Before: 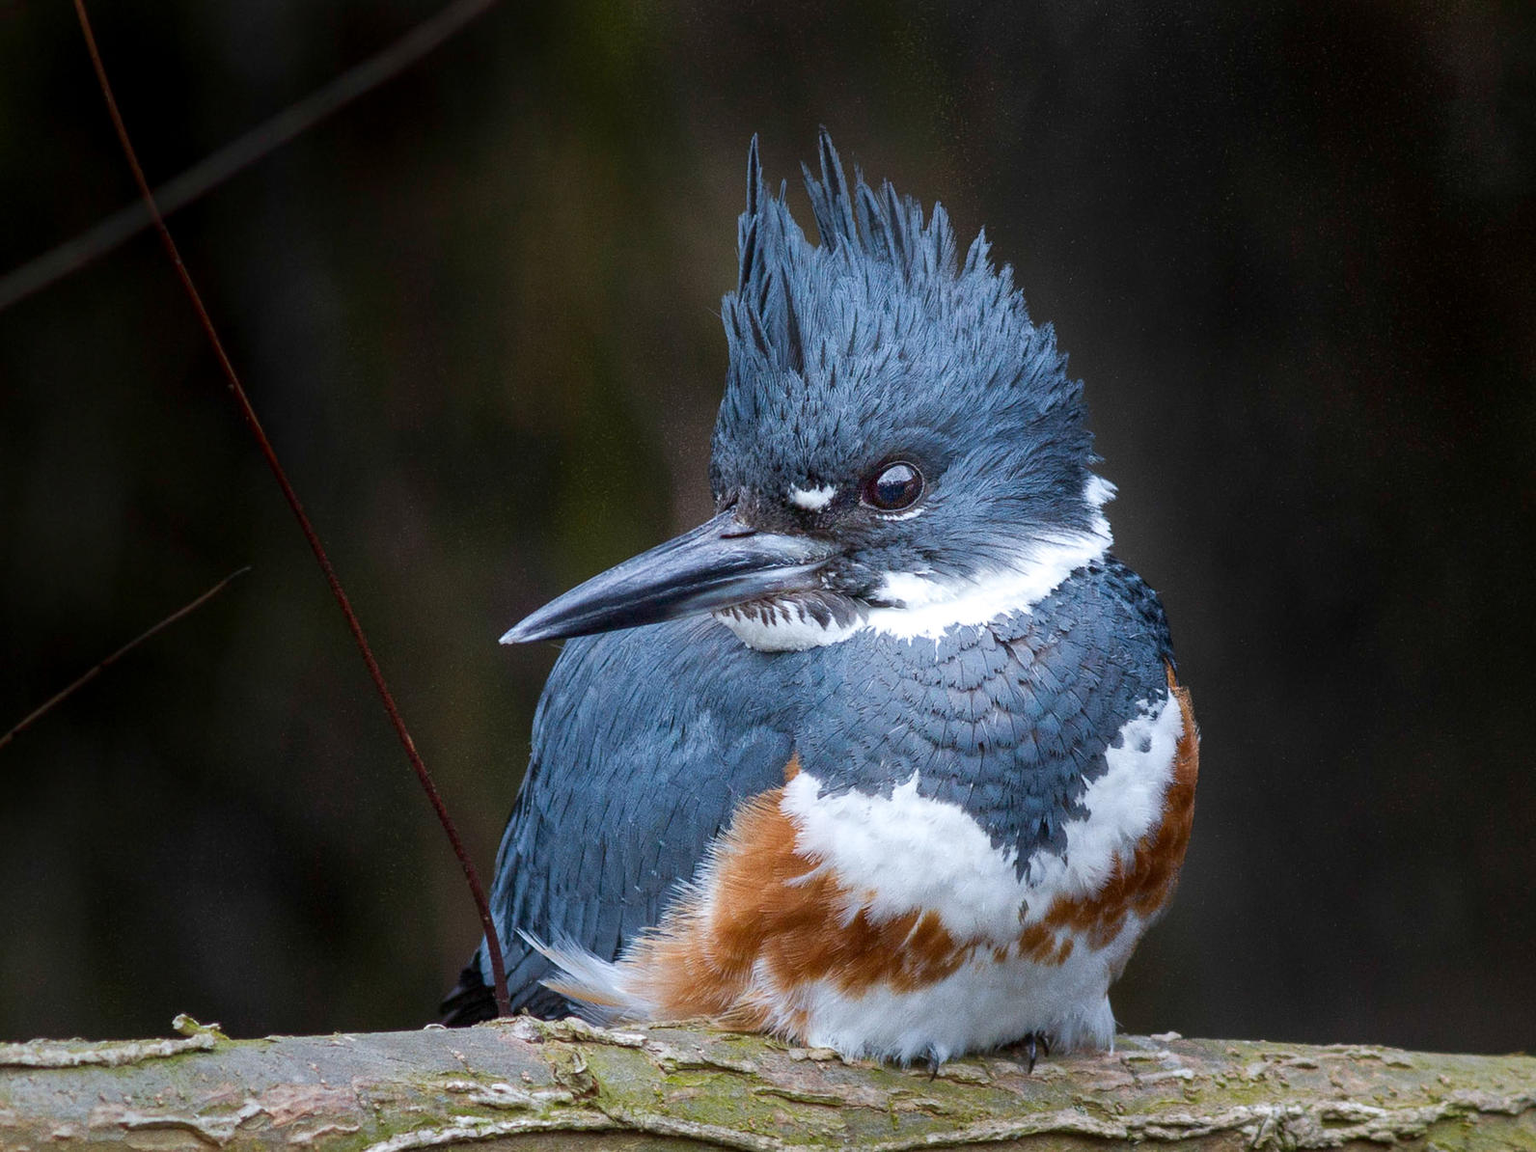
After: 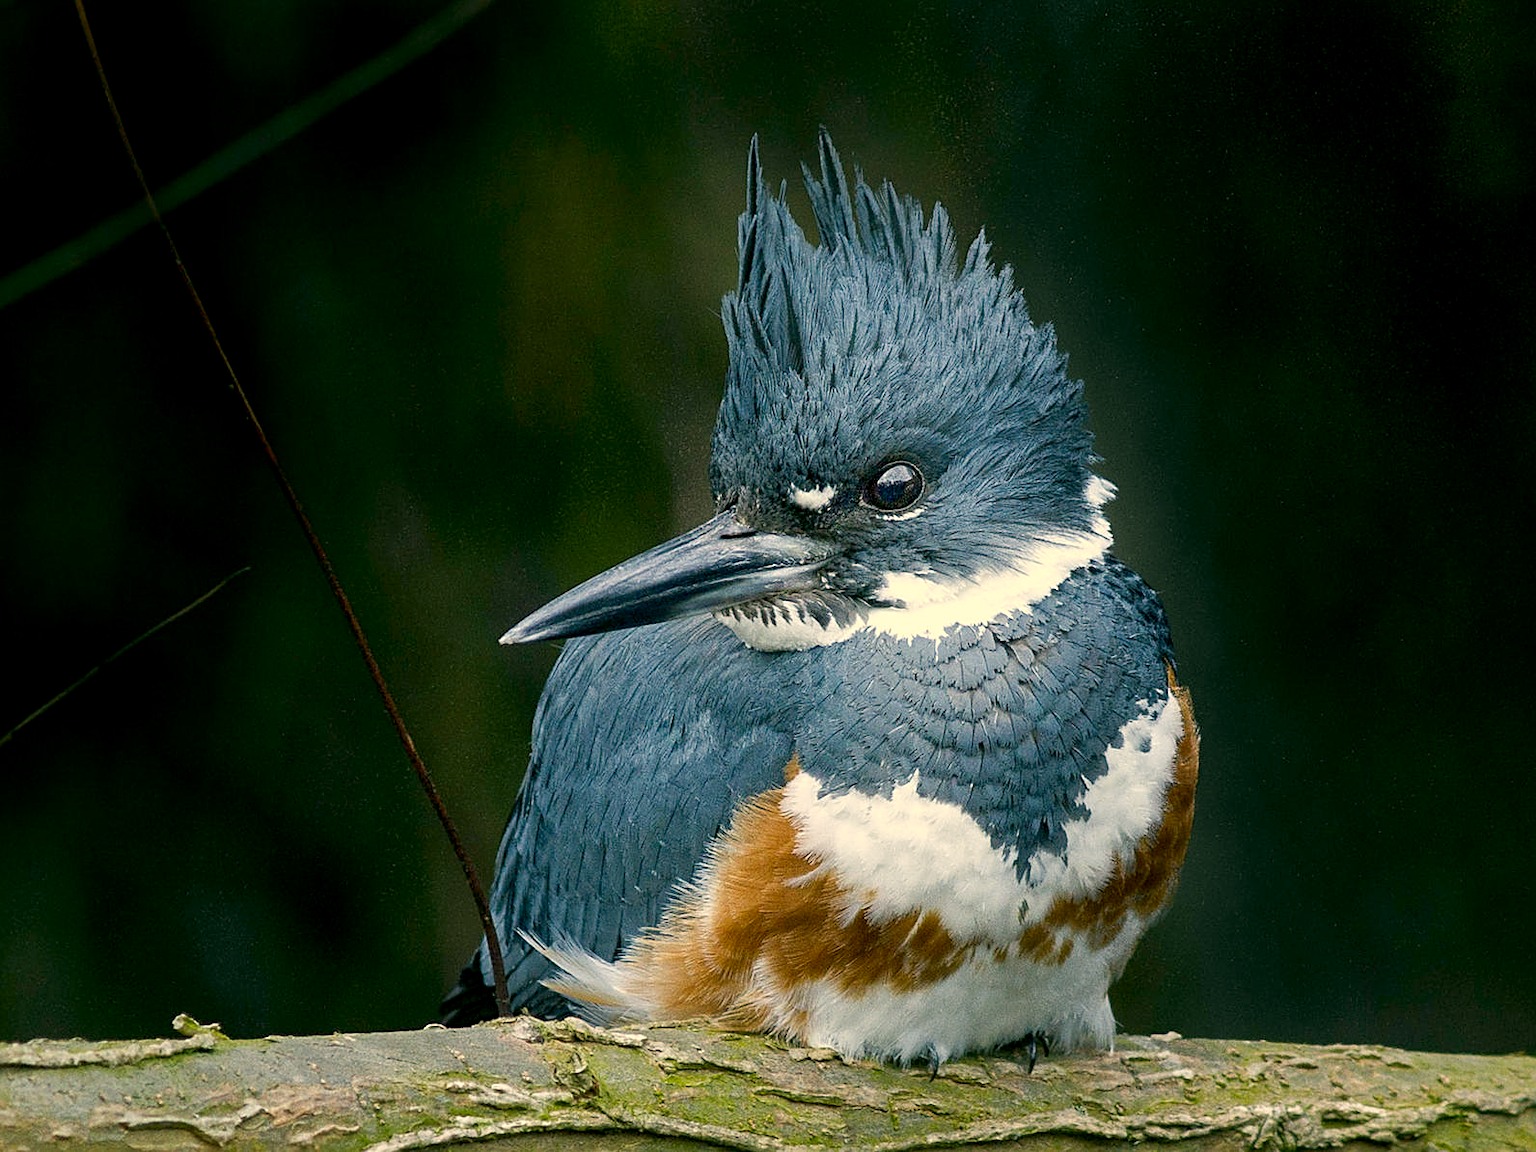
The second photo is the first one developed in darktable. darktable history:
sharpen: on, module defaults
exposure: black level correction 0.005, exposure 0.015 EV, compensate highlight preservation false
color correction: highlights a* 5.19, highlights b* 23.62, shadows a* -15.61, shadows b* 4.05
